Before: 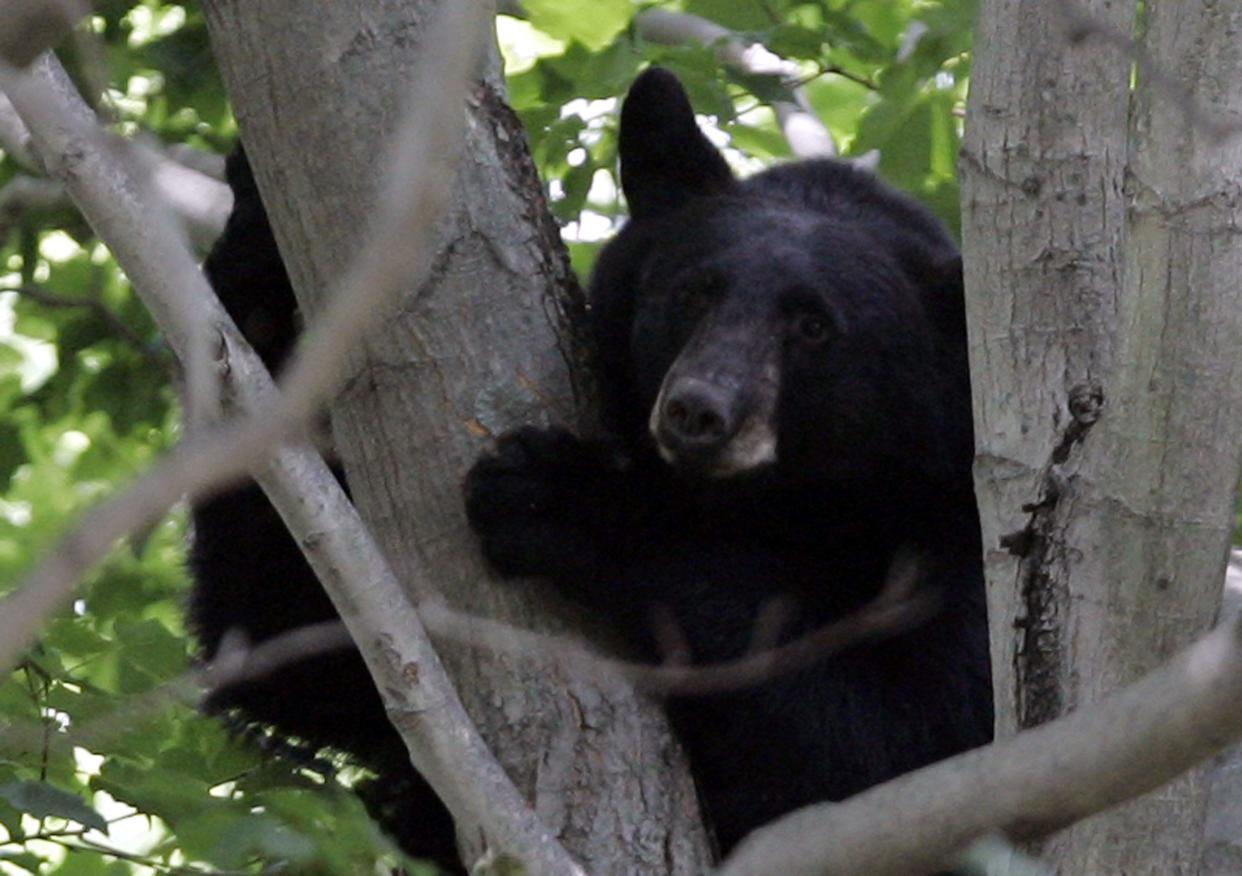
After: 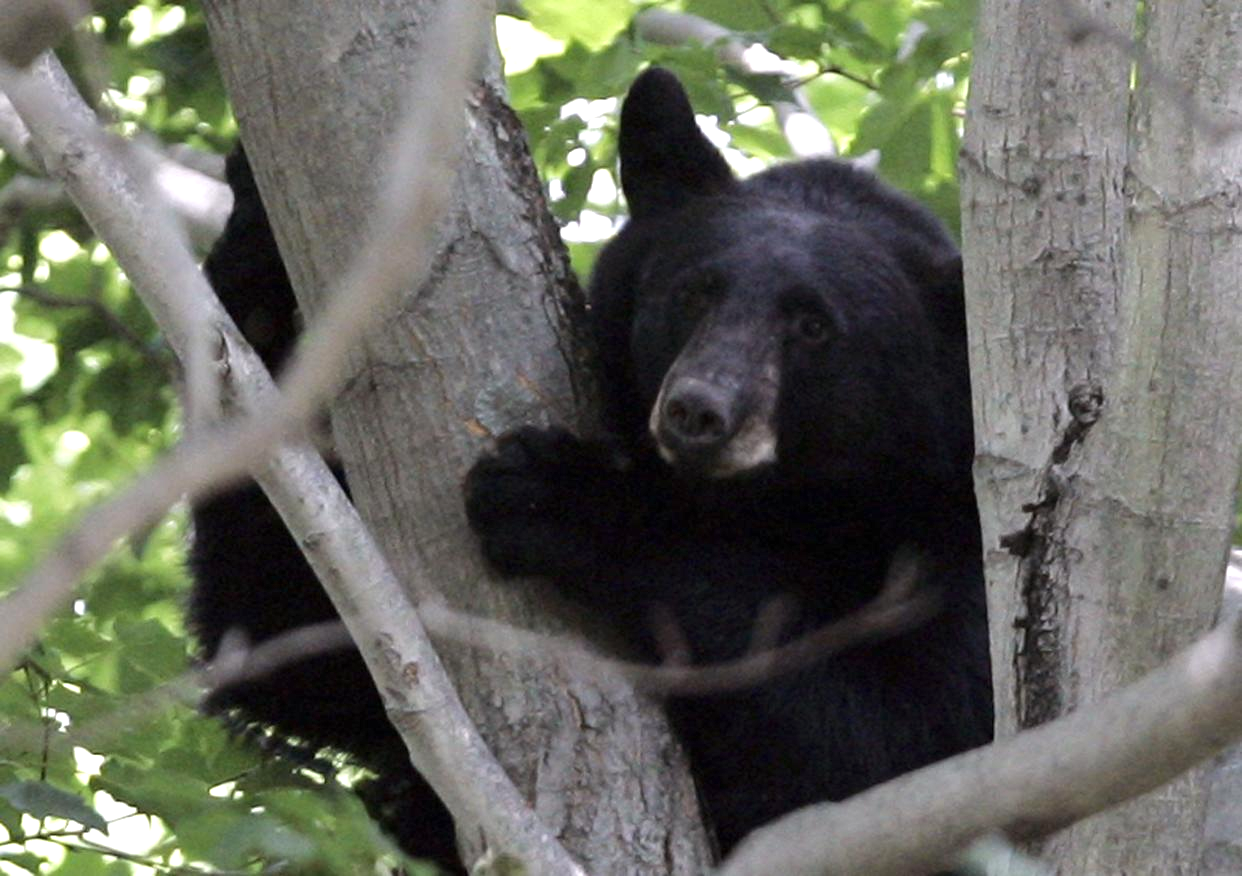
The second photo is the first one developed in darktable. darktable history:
exposure: black level correction 0, exposure 0.7 EV, compensate exposure bias true, compensate highlight preservation false
contrast brightness saturation: saturation -0.1
